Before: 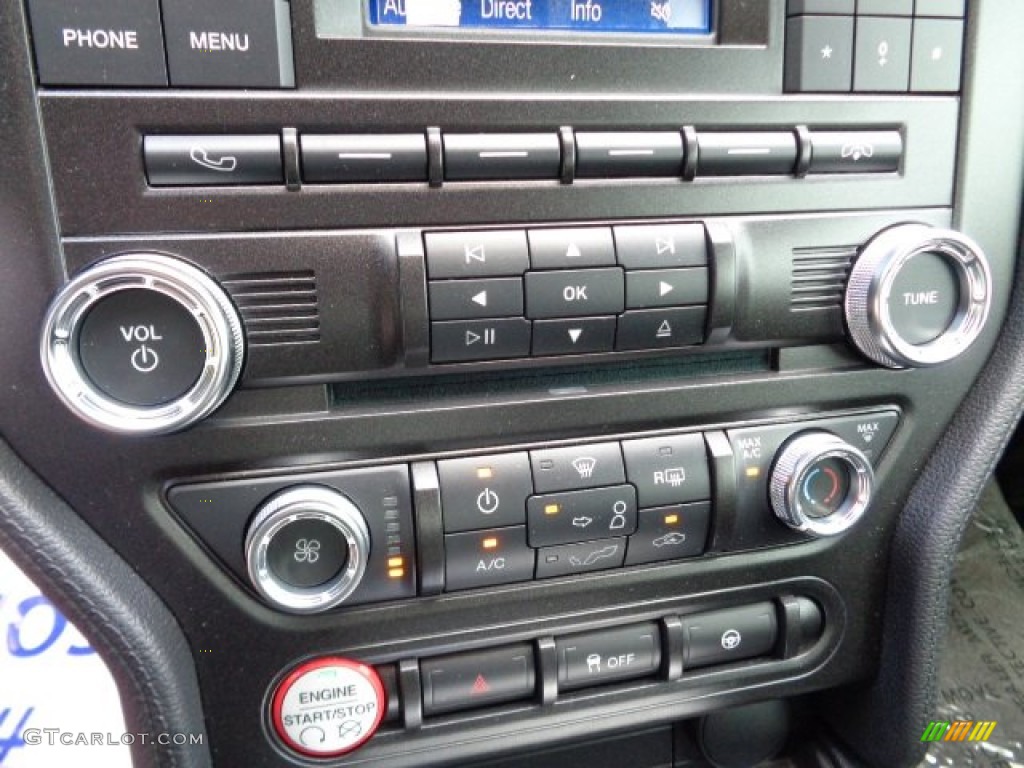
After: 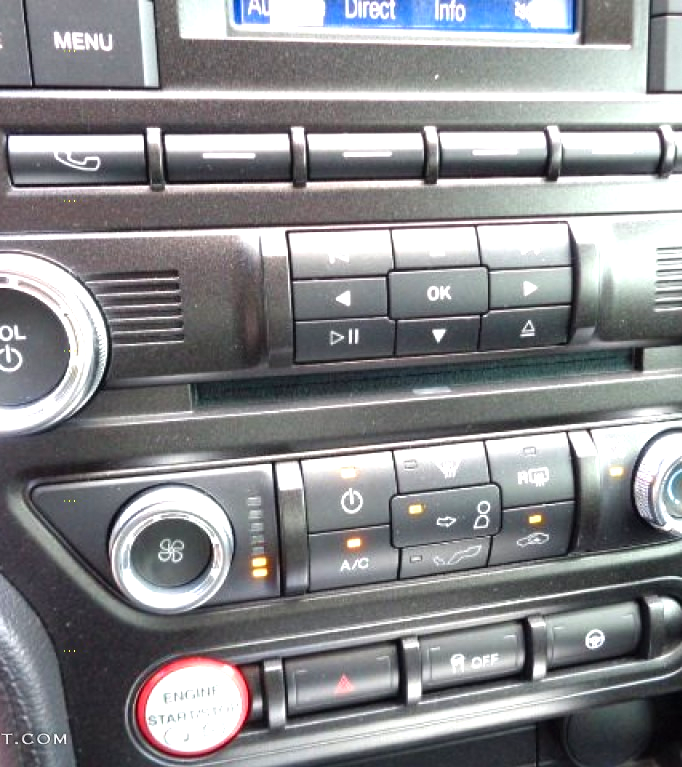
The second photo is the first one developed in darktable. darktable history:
crop and rotate: left 13.342%, right 19.991%
levels: levels [0, 0.394, 0.787]
